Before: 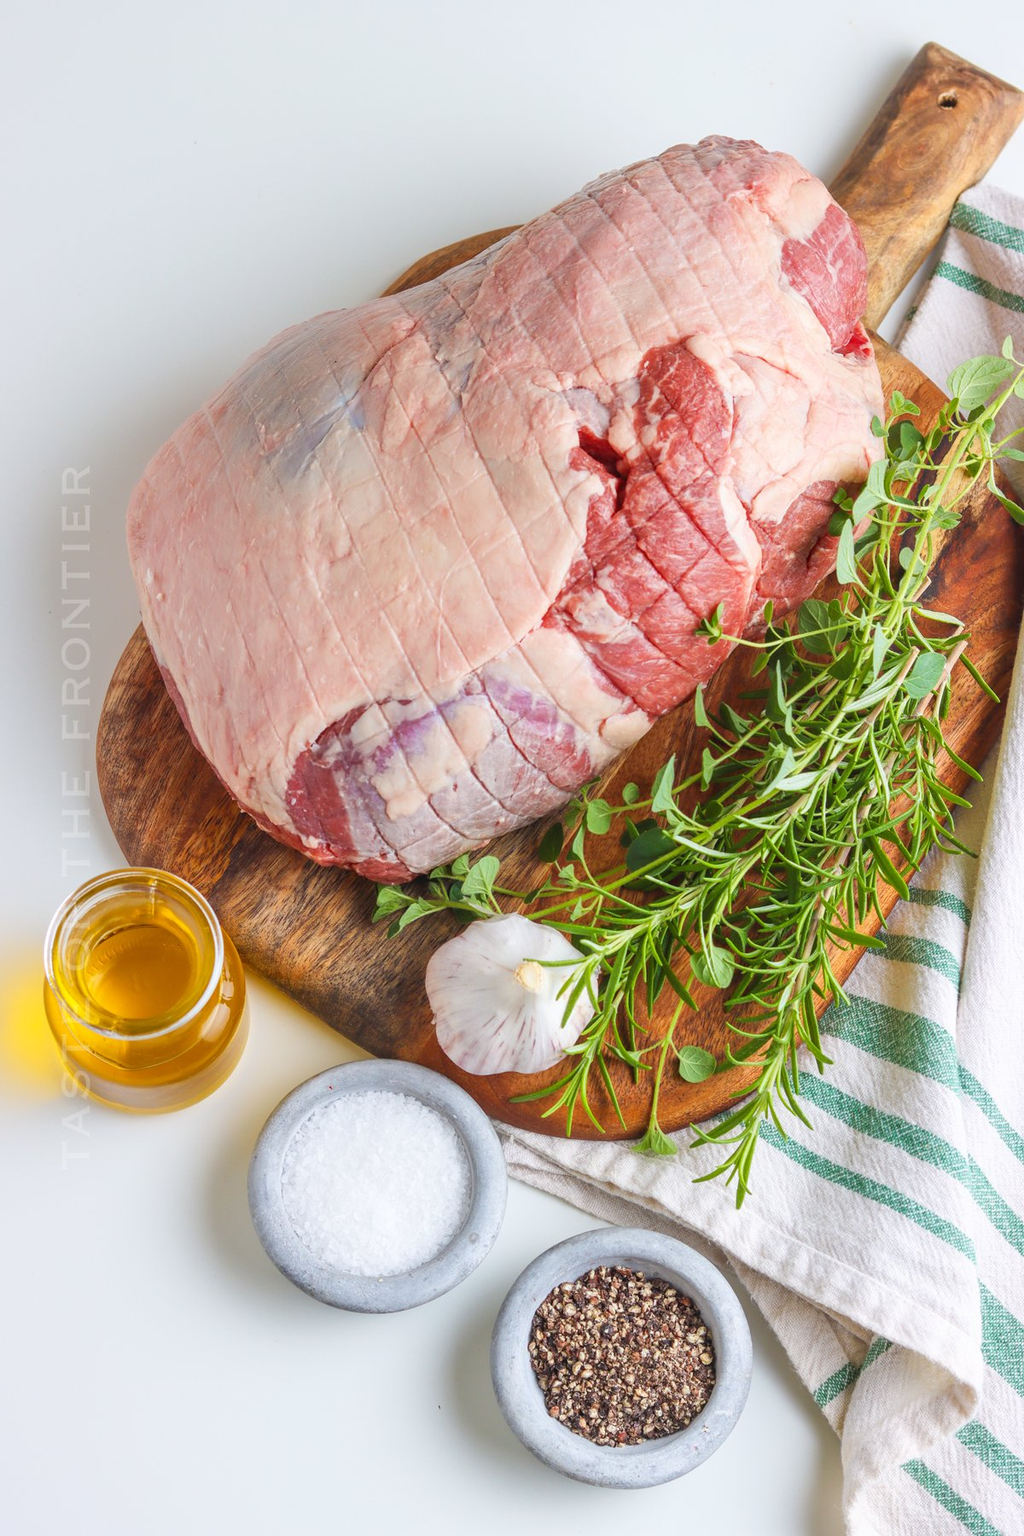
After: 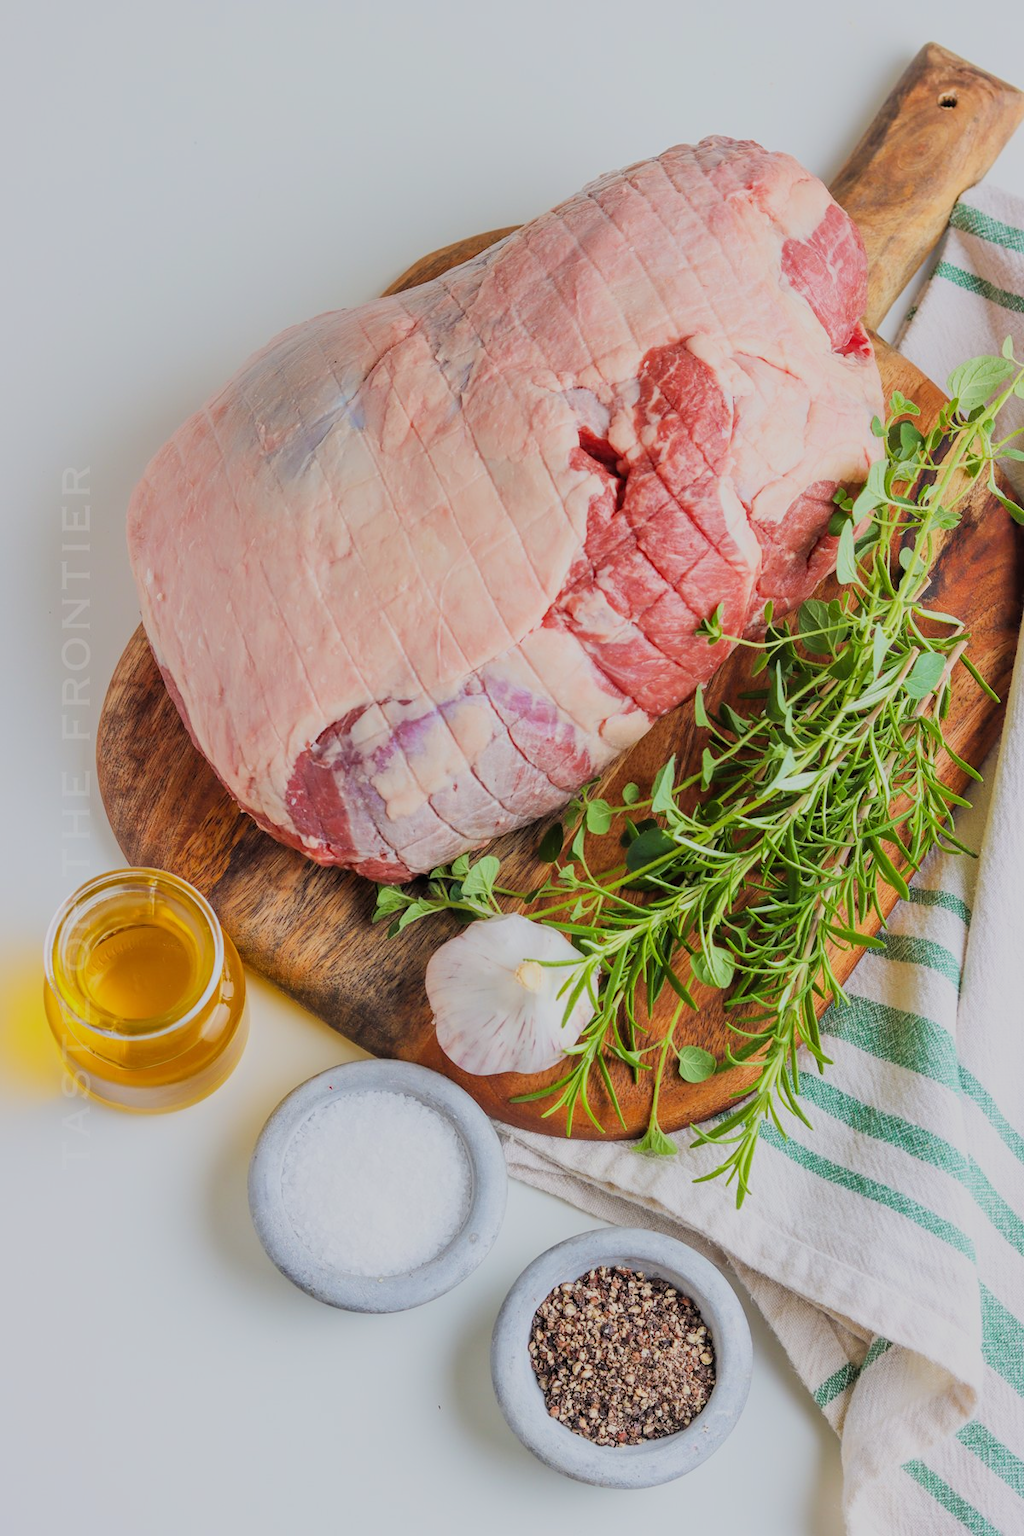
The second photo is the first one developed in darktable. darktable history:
filmic rgb: black relative exposure -7.14 EV, white relative exposure 5.36 EV, hardness 3.03, color science v6 (2022), enable highlight reconstruction true
